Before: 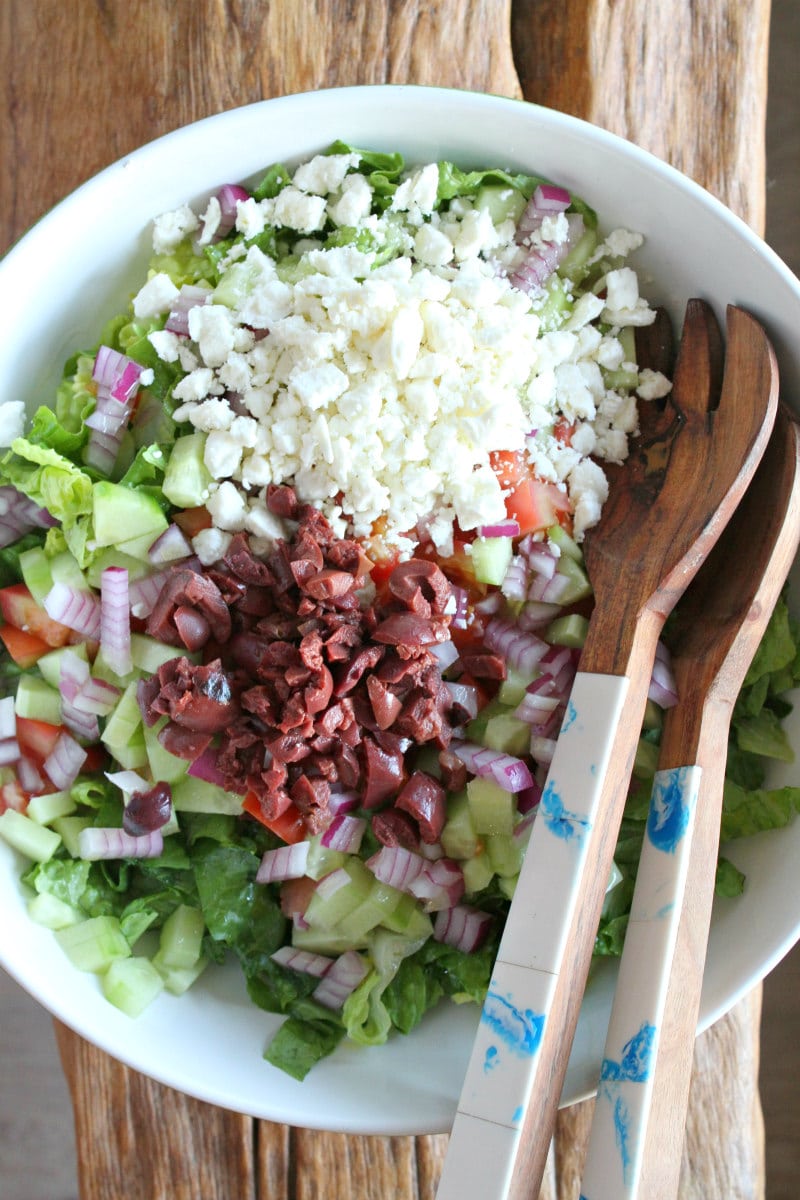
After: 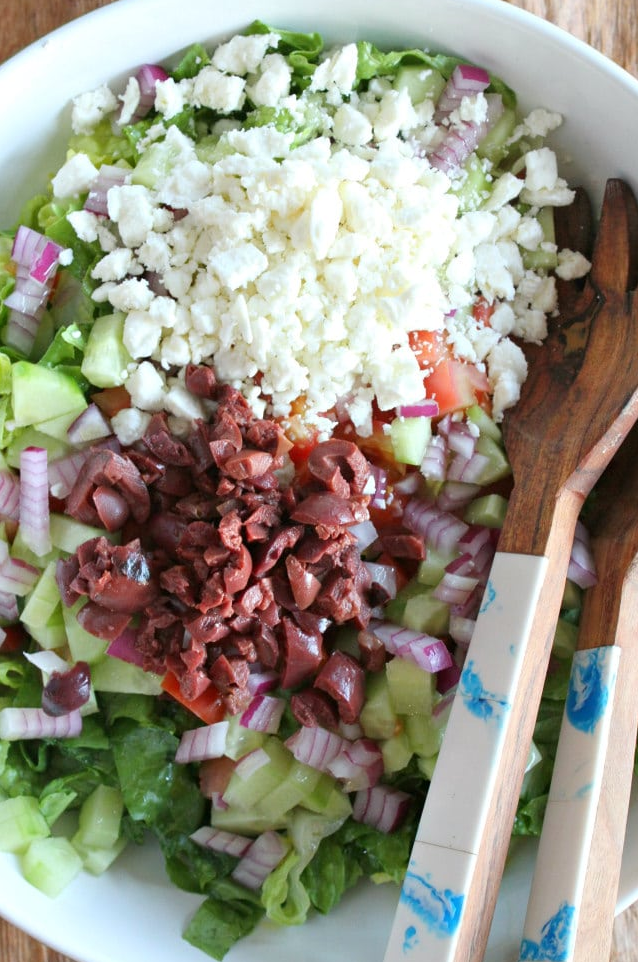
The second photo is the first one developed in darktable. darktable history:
crop and rotate: left 10.139%, top 10.029%, right 10.08%, bottom 9.766%
